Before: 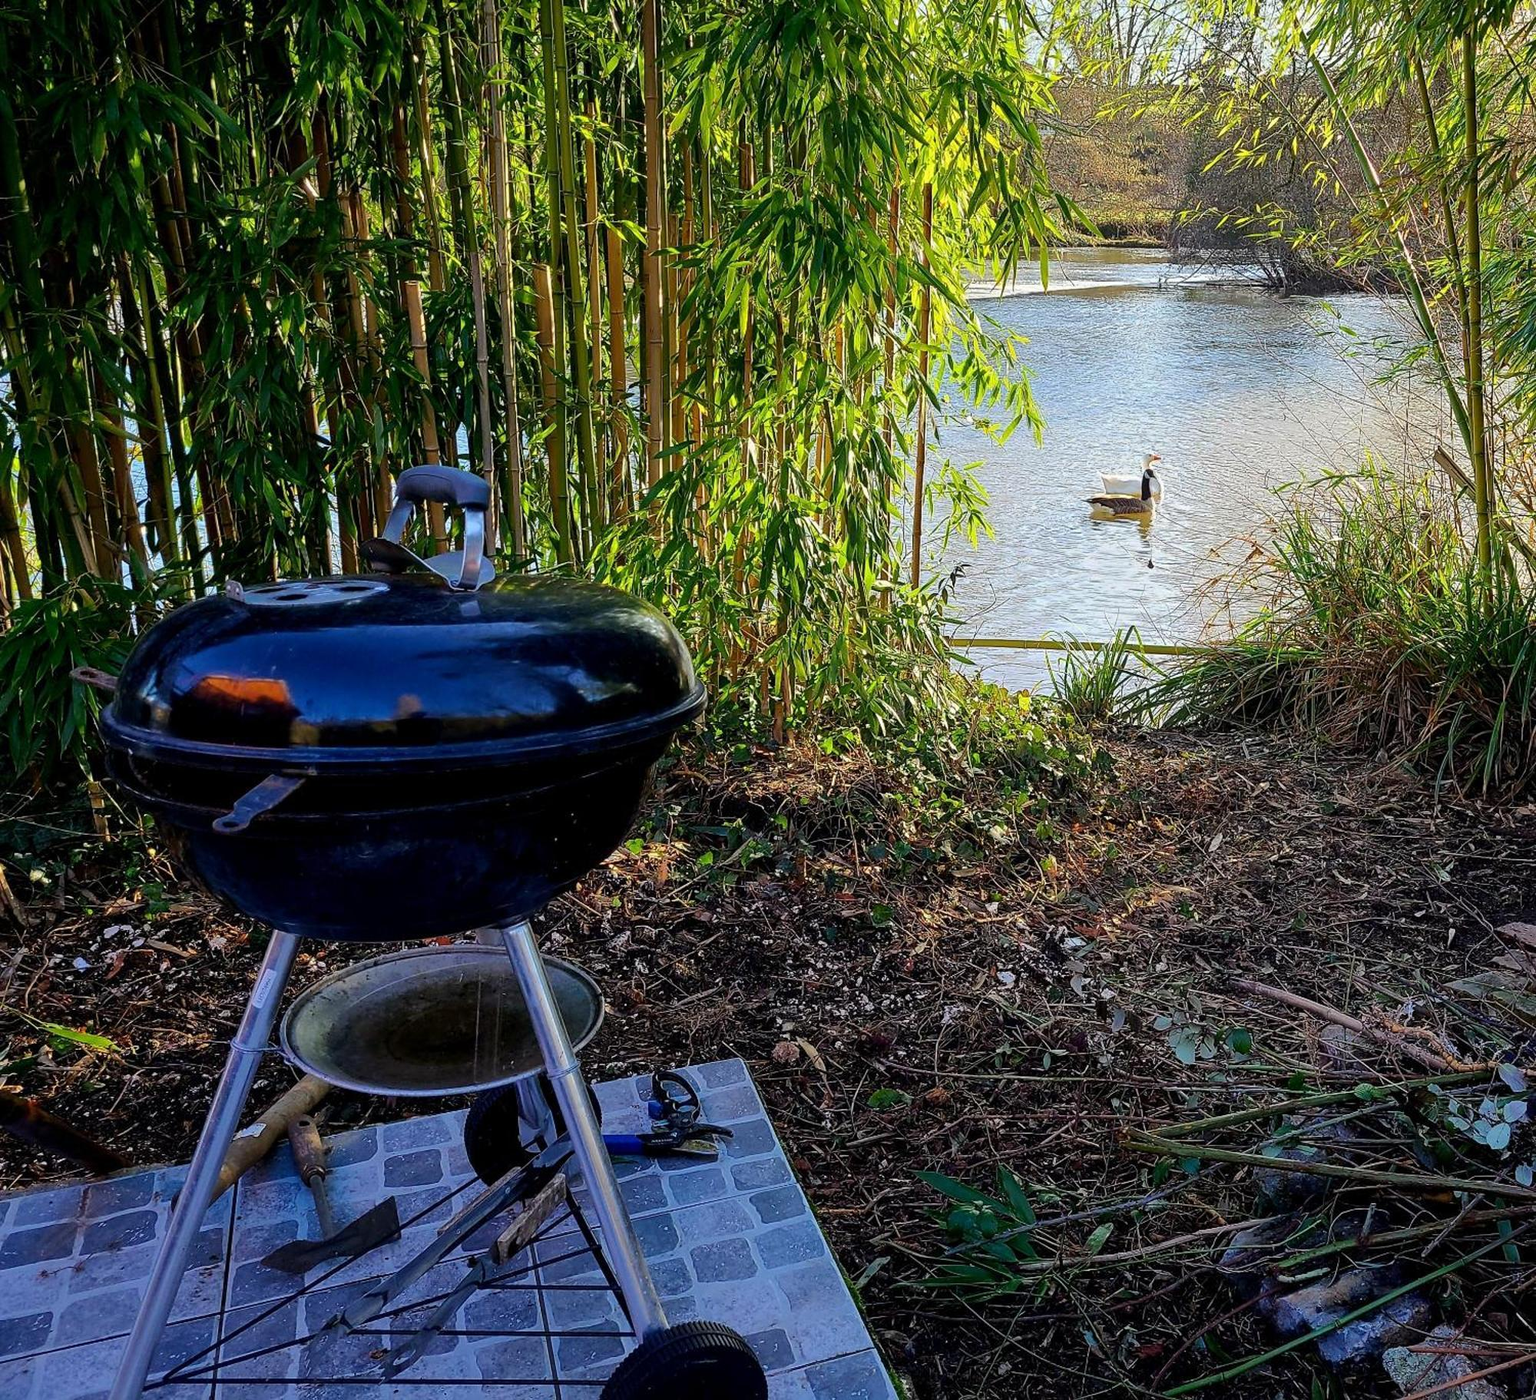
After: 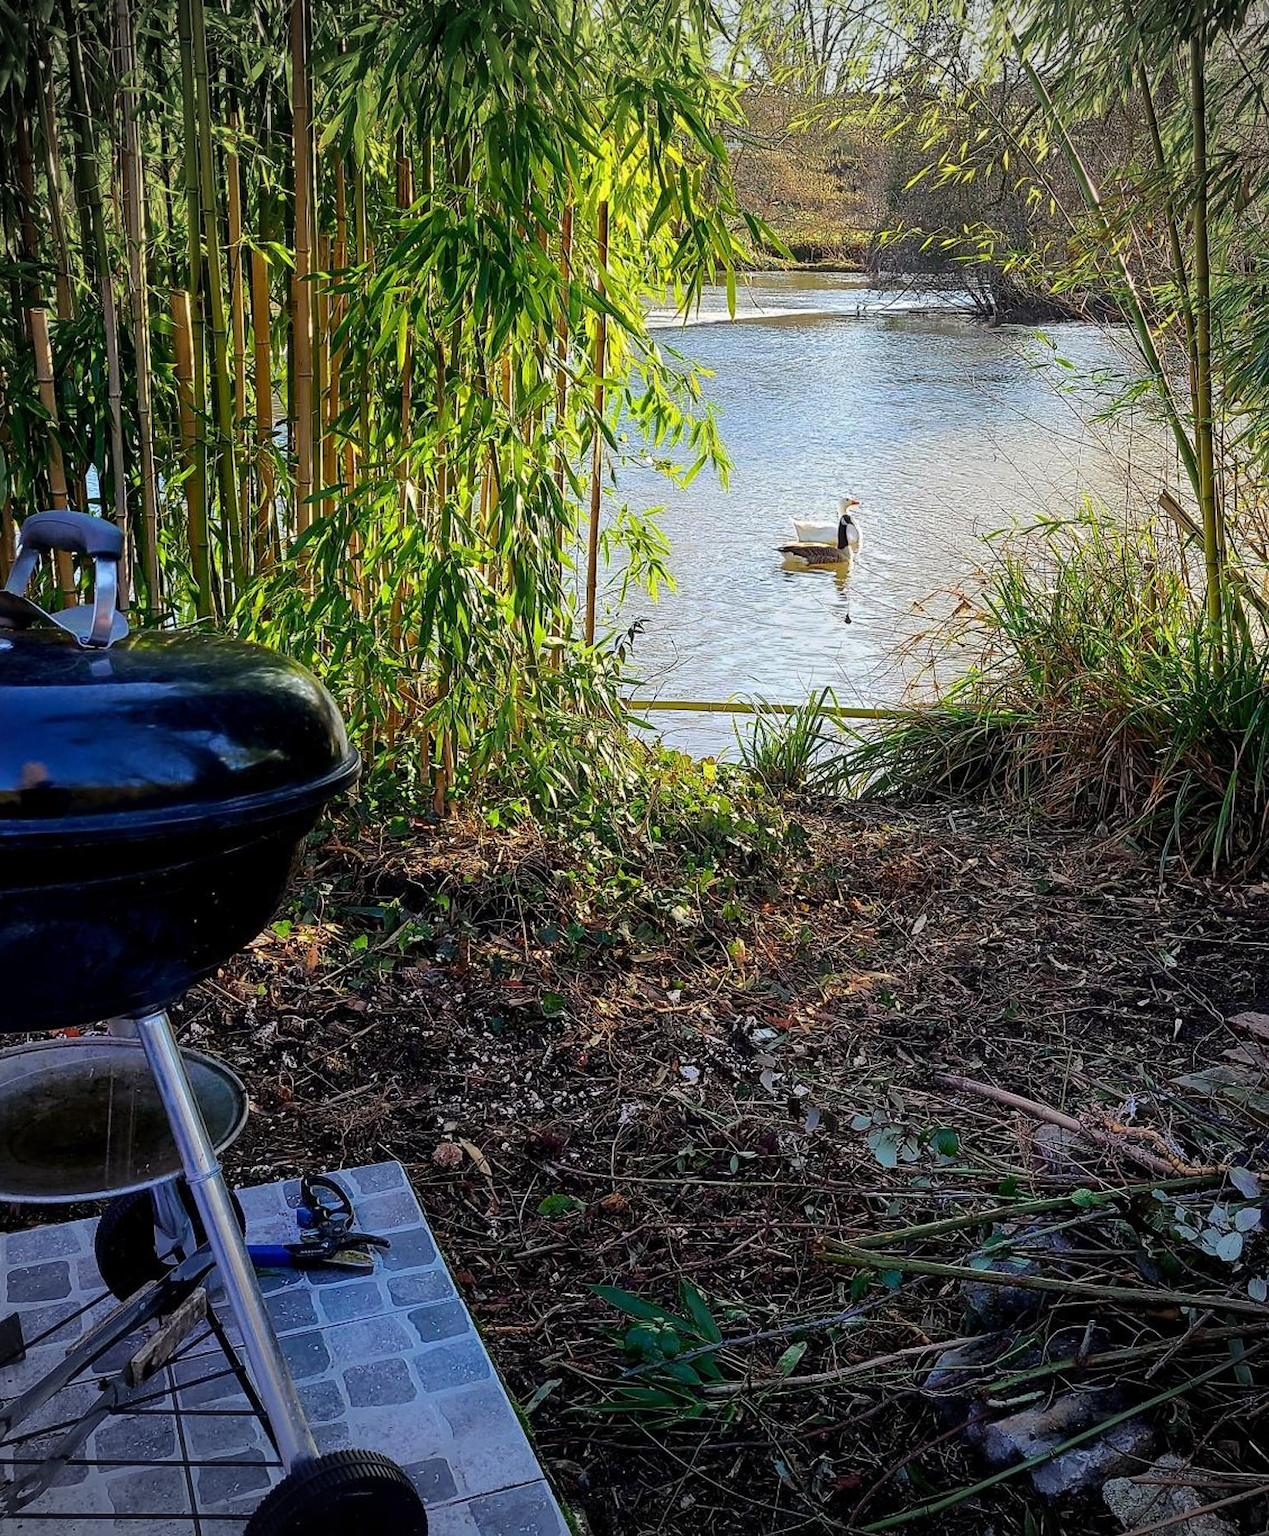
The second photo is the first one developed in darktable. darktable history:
crop and rotate: left 24.611%
vignetting: brightness -0.441, saturation -0.691
